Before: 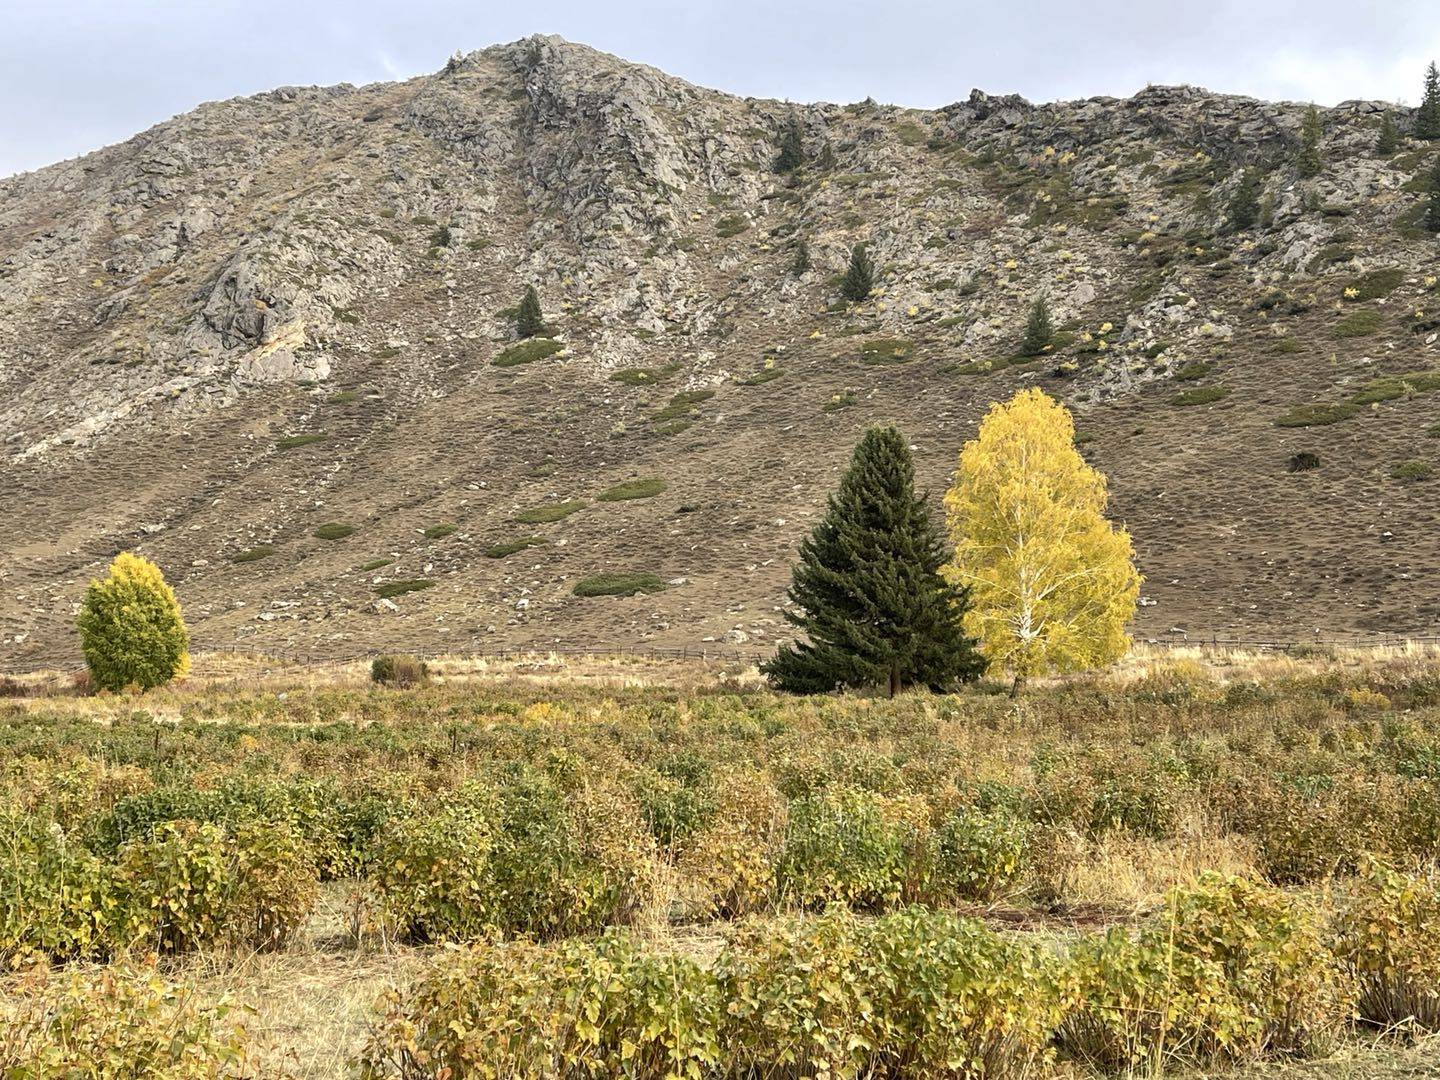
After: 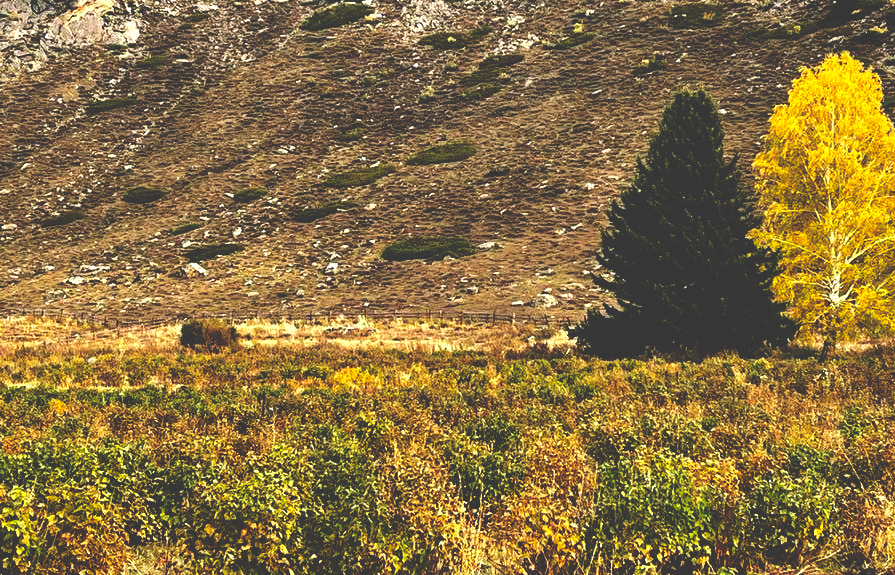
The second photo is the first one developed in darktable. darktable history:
crop: left 13.297%, top 31.201%, right 24.488%, bottom 15.525%
tone equalizer: on, module defaults
base curve: curves: ch0 [(0, 0.036) (0.083, 0.04) (0.804, 1)], preserve colors none
